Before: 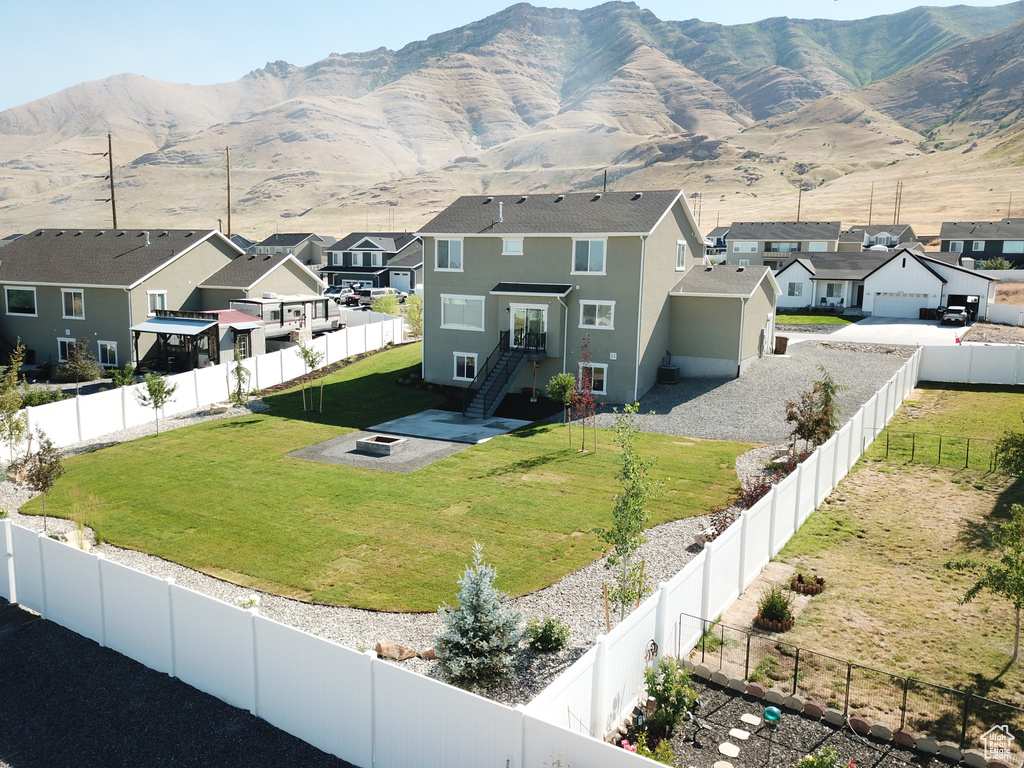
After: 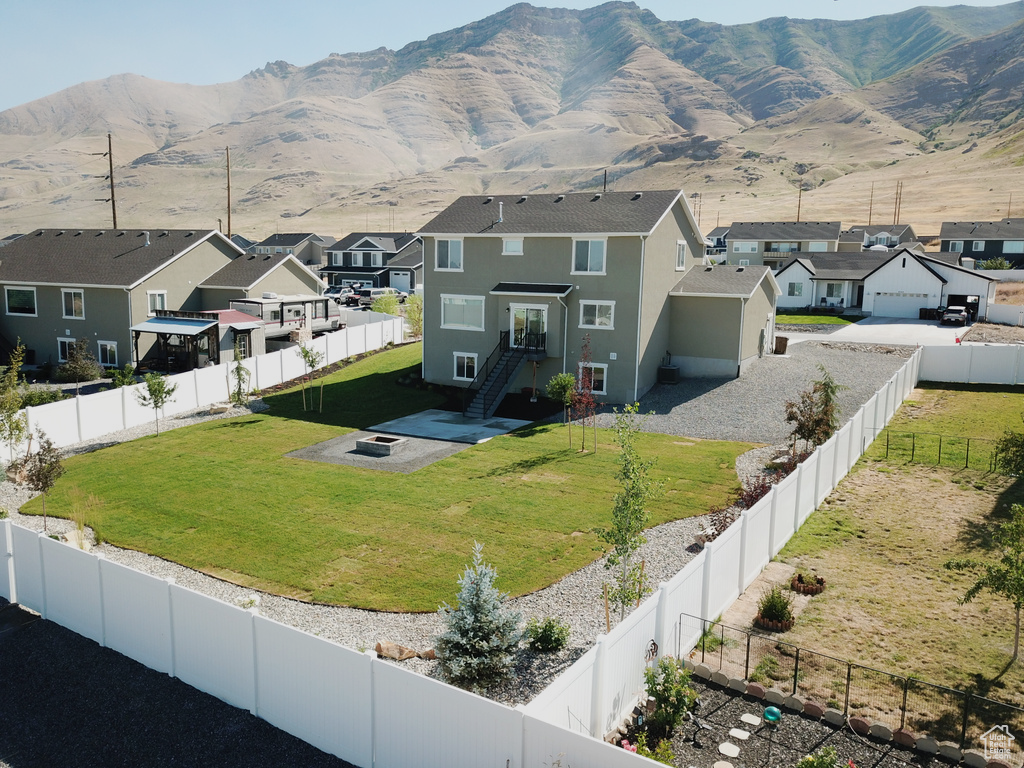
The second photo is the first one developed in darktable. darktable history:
exposure: exposure -0.041 EV, compensate exposure bias true, compensate highlight preservation false
tone curve: curves: ch0 [(0, 0) (0.003, 0.003) (0.011, 0.011) (0.025, 0.024) (0.044, 0.043) (0.069, 0.068) (0.1, 0.097) (0.136, 0.132) (0.177, 0.173) (0.224, 0.219) (0.277, 0.27) (0.335, 0.327) (0.399, 0.389) (0.468, 0.457) (0.543, 0.549) (0.623, 0.628) (0.709, 0.713) (0.801, 0.803) (0.898, 0.899) (1, 1)], preserve colors none
